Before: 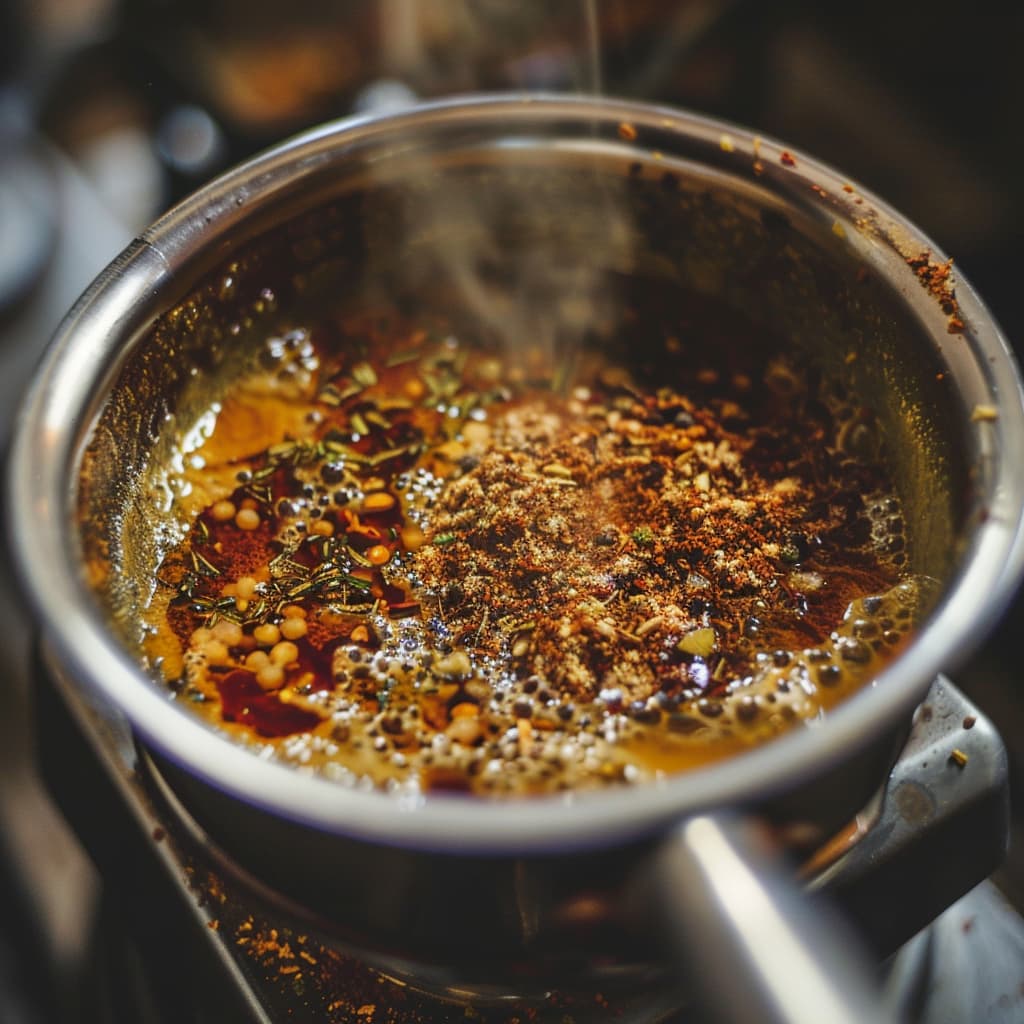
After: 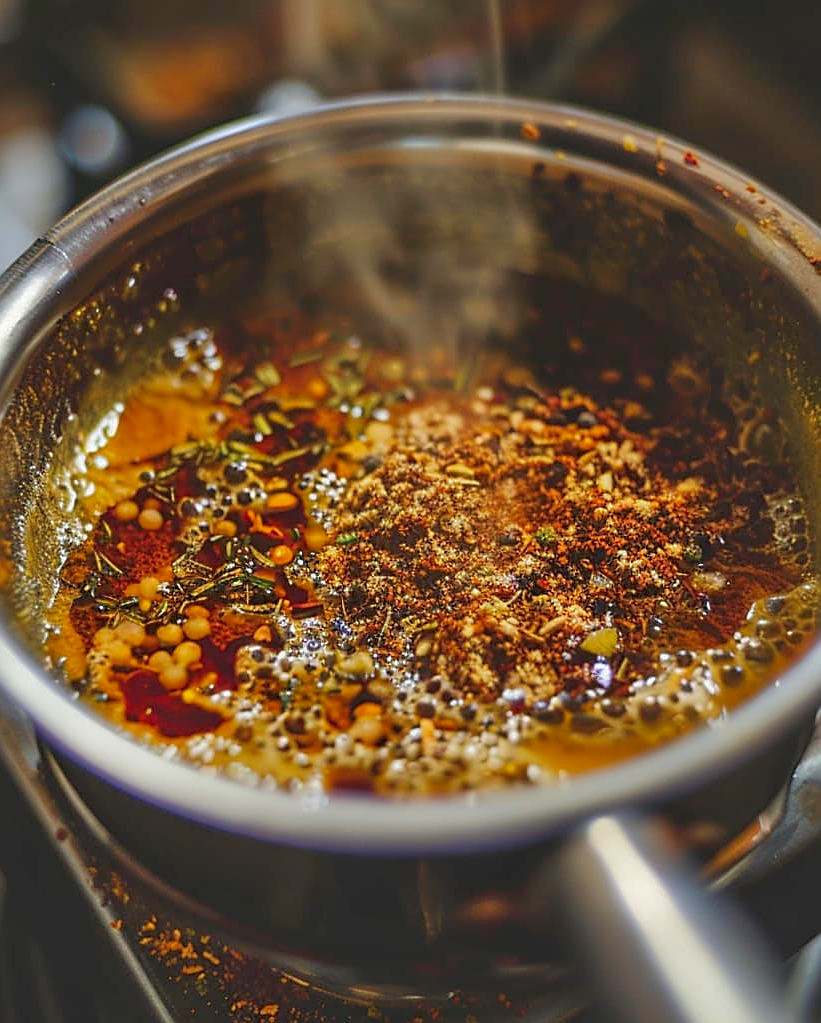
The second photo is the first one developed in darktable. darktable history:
exposure: compensate exposure bias true, compensate highlight preservation false
contrast brightness saturation: contrast 0.039, saturation 0.159
shadows and highlights: on, module defaults
crop and rotate: left 9.513%, right 10.275%
sharpen: on, module defaults
